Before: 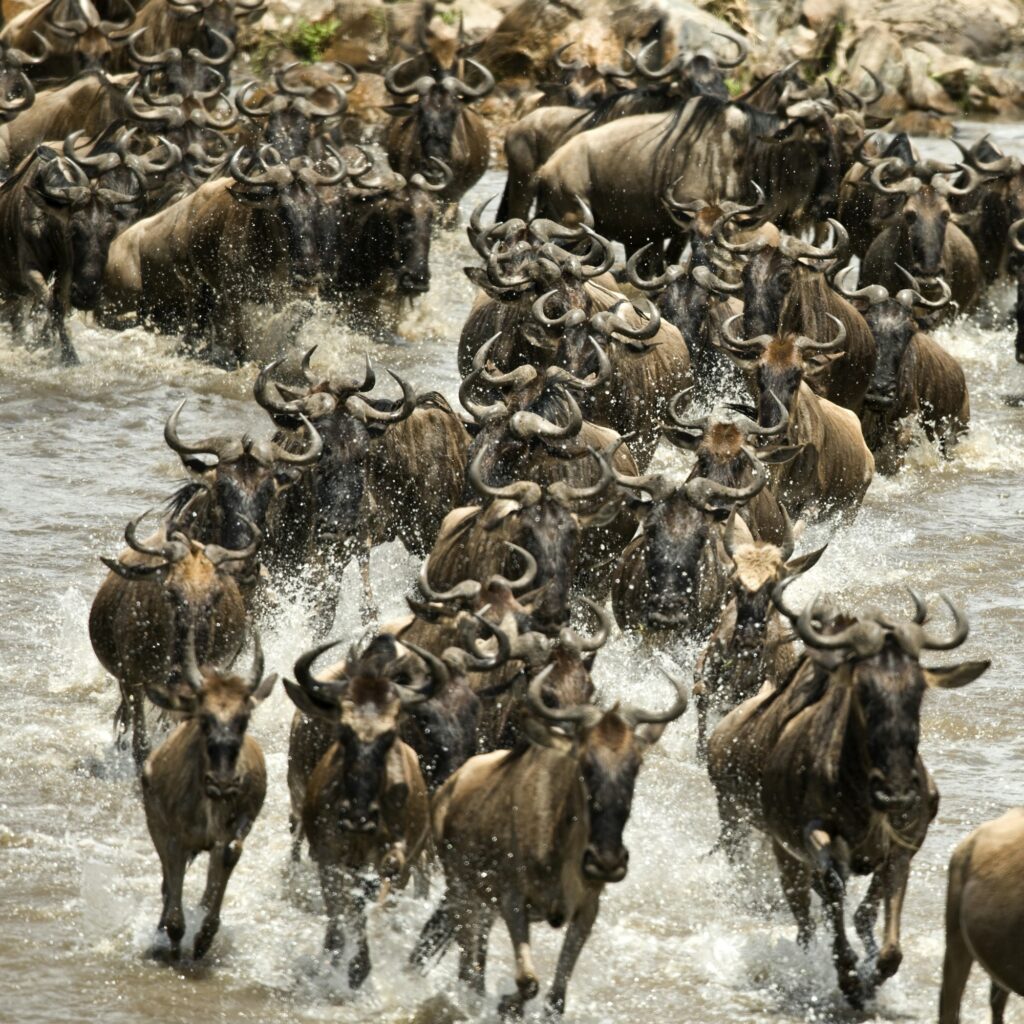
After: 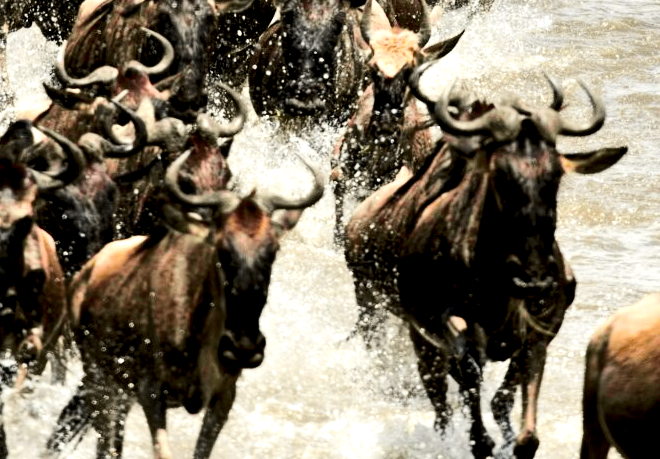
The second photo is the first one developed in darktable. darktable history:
contrast brightness saturation: saturation 0.18
crop and rotate: left 35.509%, top 50.238%, bottom 4.934%
contrast equalizer: octaves 7, y [[0.6 ×6], [0.55 ×6], [0 ×6], [0 ×6], [0 ×6]], mix -0.3
filmic rgb: black relative exposure -15 EV, white relative exposure 3 EV, threshold 6 EV, target black luminance 0%, hardness 9.27, latitude 99%, contrast 0.912, shadows ↔ highlights balance 0.505%, add noise in highlights 0, color science v3 (2019), use custom middle-gray values true, iterations of high-quality reconstruction 0, contrast in highlights soft, enable highlight reconstruction true
tone equalizer: -8 EV -0.75 EV, -7 EV -0.7 EV, -6 EV -0.6 EV, -5 EV -0.4 EV, -3 EV 0.4 EV, -2 EV 0.6 EV, -1 EV 0.7 EV, +0 EV 0.75 EV, edges refinement/feathering 500, mask exposure compensation -1.57 EV, preserve details no
local contrast: highlights 123%, shadows 126%, detail 140%, midtone range 0.254
tone curve: curves: ch0 [(0, 0) (0.087, 0.054) (0.281, 0.245) (0.506, 0.526) (0.8, 0.824) (0.994, 0.955)]; ch1 [(0, 0) (0.27, 0.195) (0.406, 0.435) (0.452, 0.474) (0.495, 0.5) (0.514, 0.508) (0.537, 0.556) (0.654, 0.689) (1, 1)]; ch2 [(0, 0) (0.269, 0.299) (0.459, 0.441) (0.498, 0.499) (0.523, 0.52) (0.551, 0.549) (0.633, 0.625) (0.659, 0.681) (0.718, 0.764) (1, 1)], color space Lab, independent channels, preserve colors none
